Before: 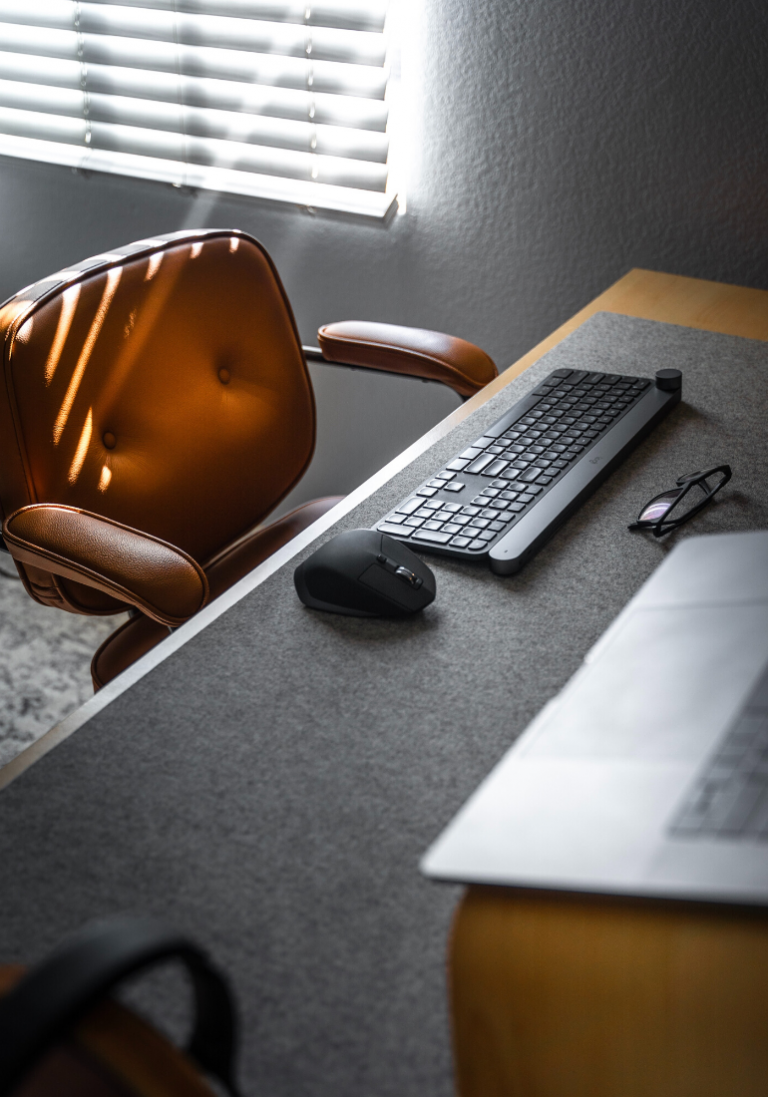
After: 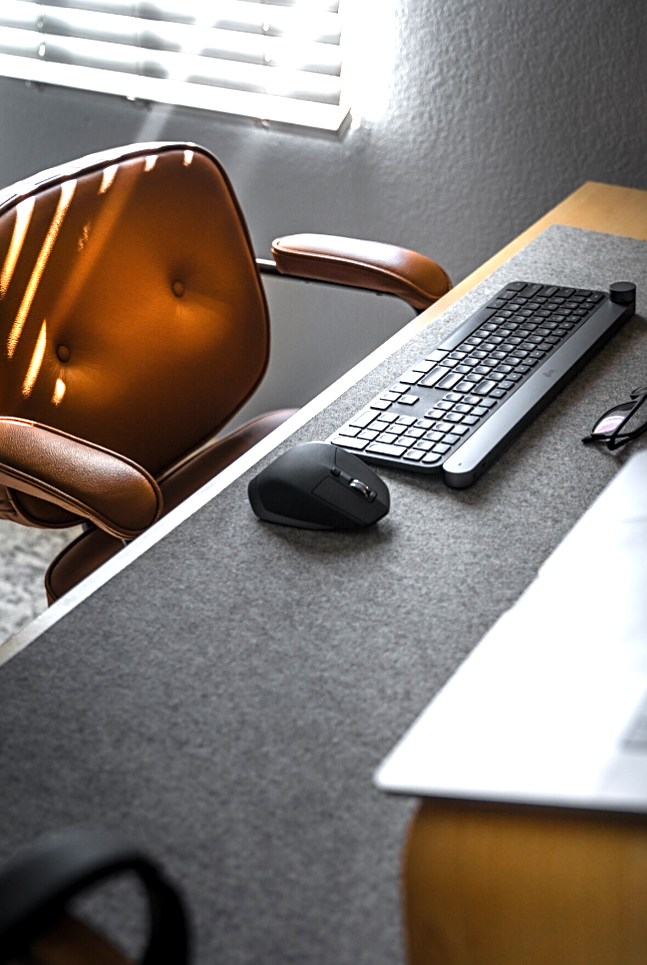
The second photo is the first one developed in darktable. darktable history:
exposure: black level correction 0, exposure 0.691 EV, compensate highlight preservation false
levels: levels [0.026, 0.507, 0.987]
crop: left 6.095%, top 7.959%, right 9.532%, bottom 4.009%
sharpen: radius 2.48, amount 0.335
